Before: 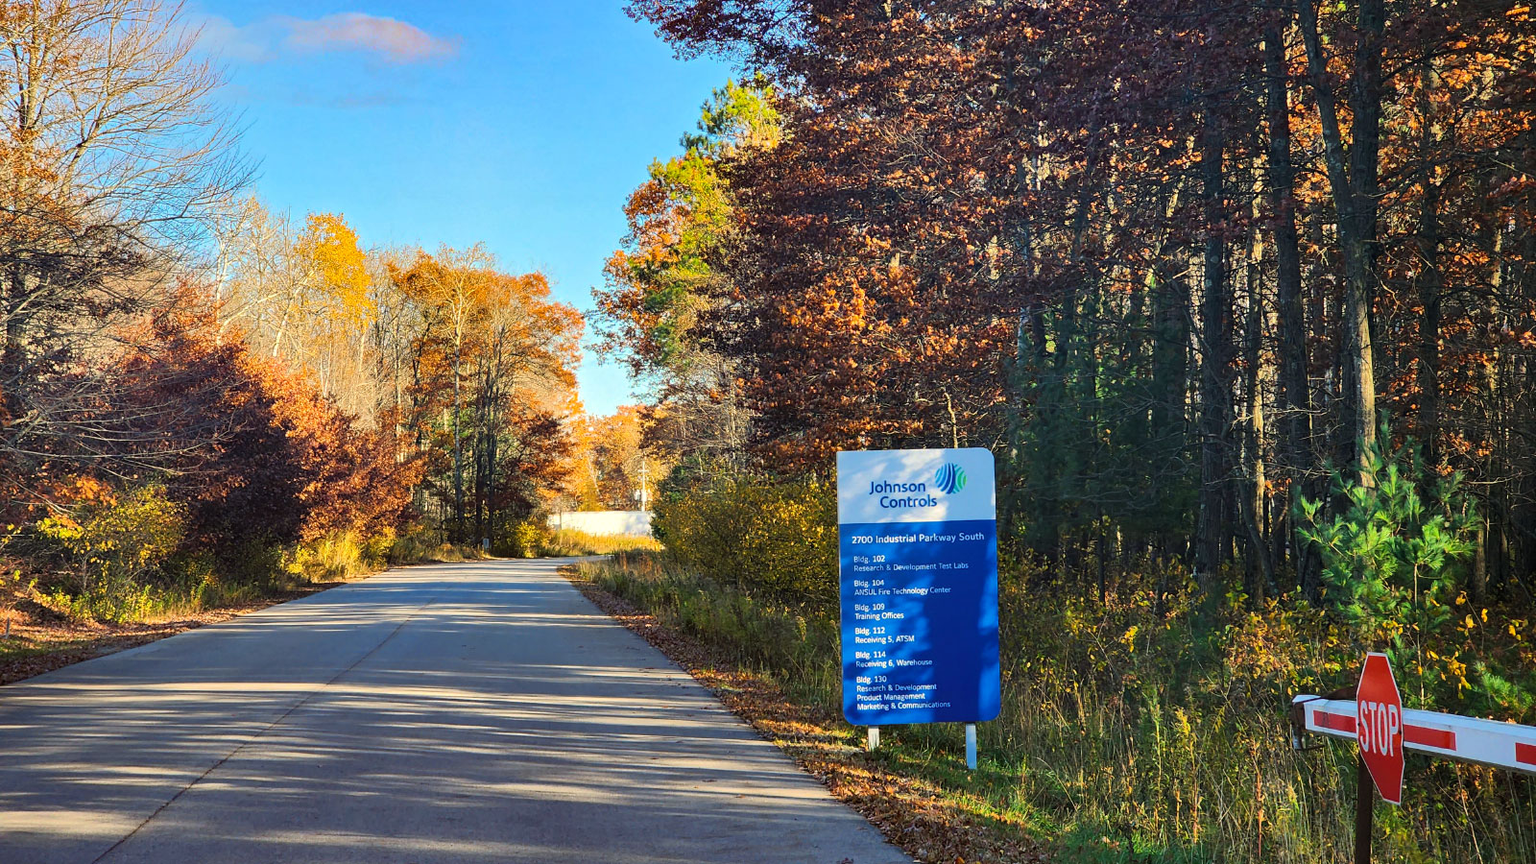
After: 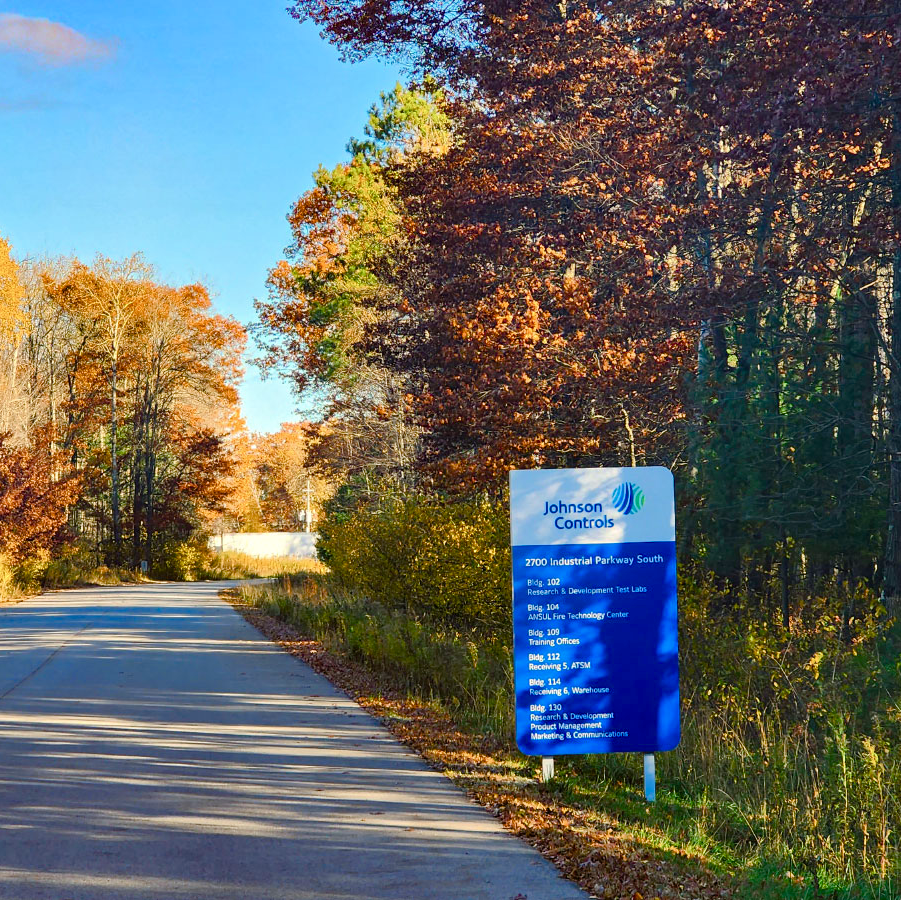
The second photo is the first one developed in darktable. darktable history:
crop and rotate: left 22.667%, right 21.008%
color balance rgb: linear chroma grading › global chroma 15.548%, perceptual saturation grading › global saturation 20%, perceptual saturation grading › highlights -49.047%, perceptual saturation grading › shadows 24.178%
